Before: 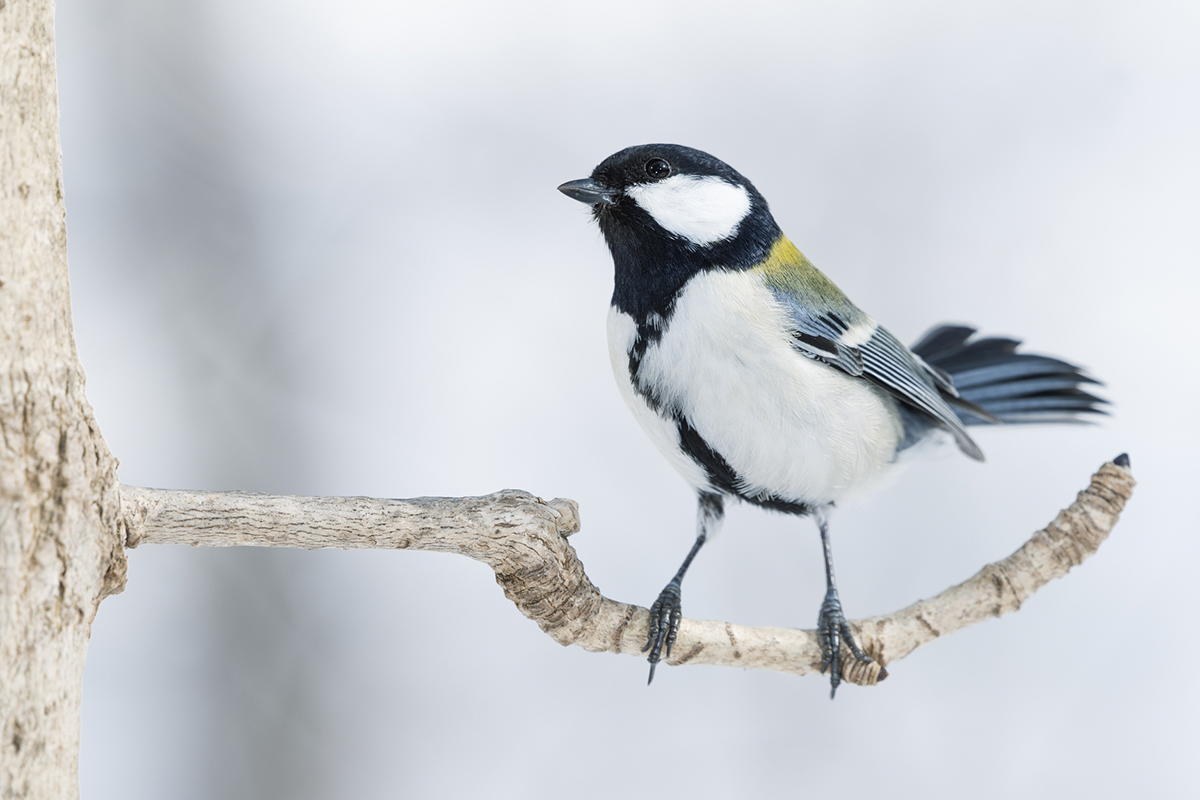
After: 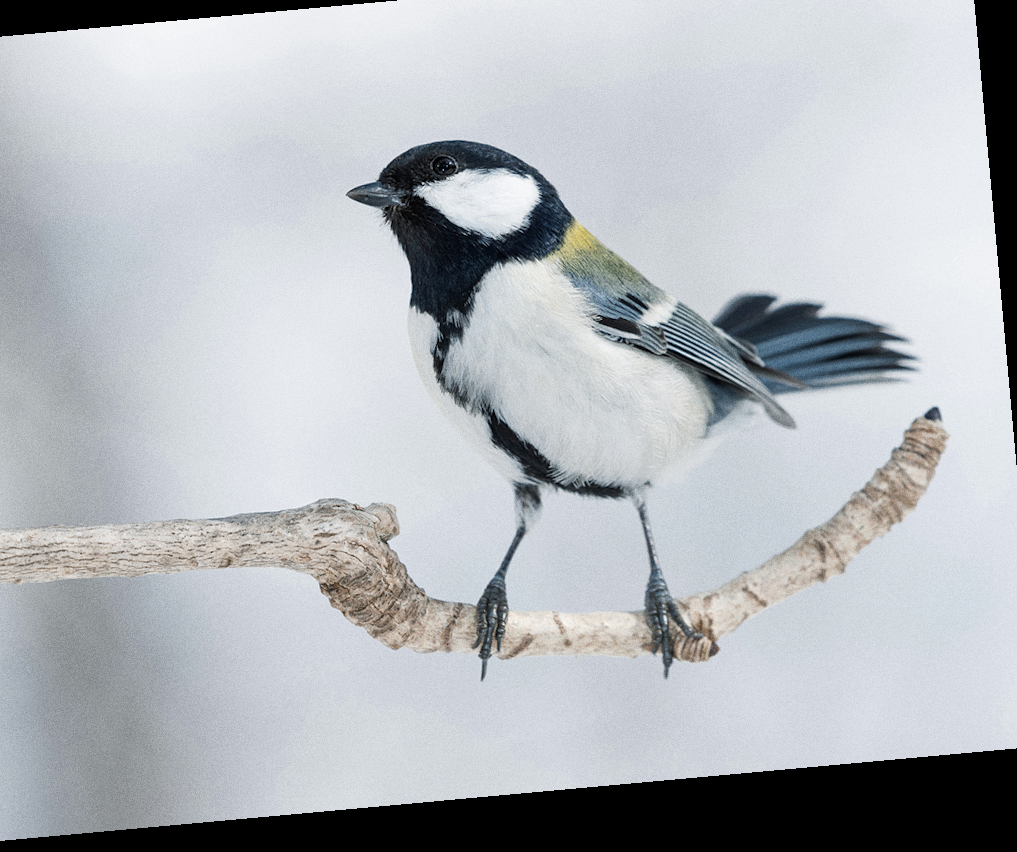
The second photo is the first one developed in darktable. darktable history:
grain: strength 26%
color zones: curves: ch0 [(0, 0.5) (0.125, 0.4) (0.25, 0.5) (0.375, 0.4) (0.5, 0.4) (0.625, 0.35) (0.75, 0.35) (0.875, 0.5)]; ch1 [(0, 0.35) (0.125, 0.45) (0.25, 0.35) (0.375, 0.35) (0.5, 0.35) (0.625, 0.35) (0.75, 0.45) (0.875, 0.35)]; ch2 [(0, 0.6) (0.125, 0.5) (0.25, 0.5) (0.375, 0.6) (0.5, 0.6) (0.625, 0.5) (0.75, 0.5) (0.875, 0.5)]
crop and rotate: left 17.959%, top 5.771%, right 1.742%
rotate and perspective: rotation -5.2°, automatic cropping off
